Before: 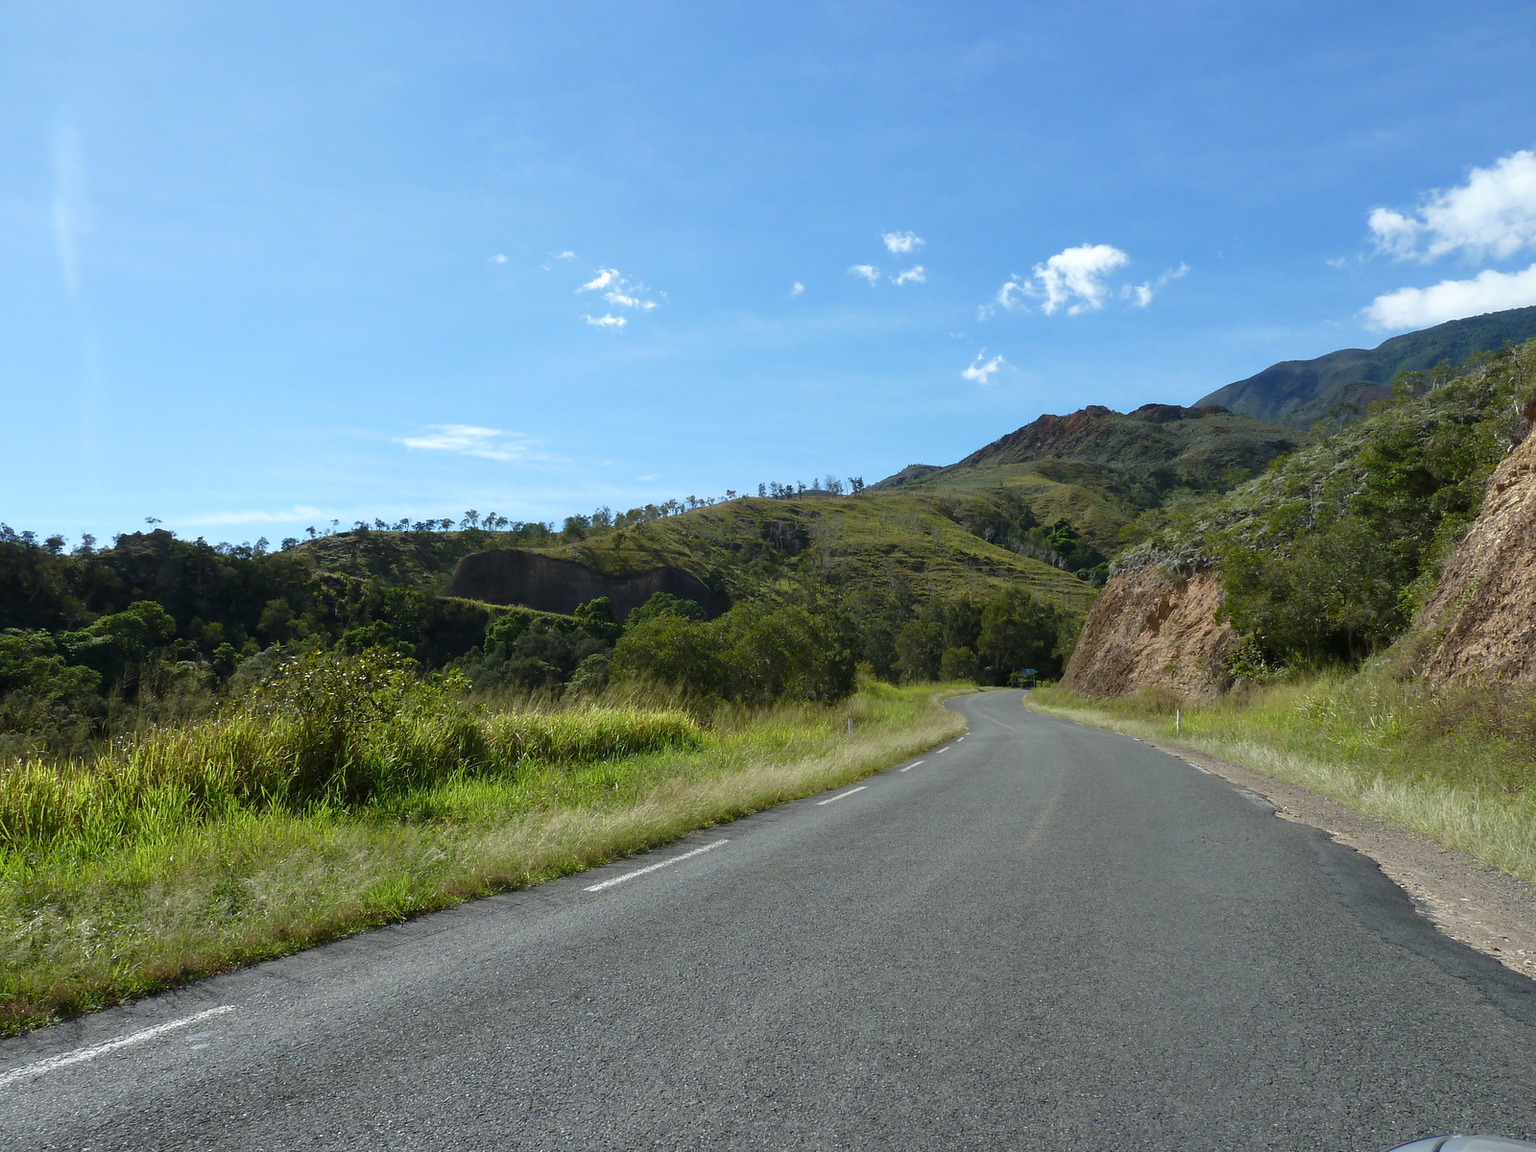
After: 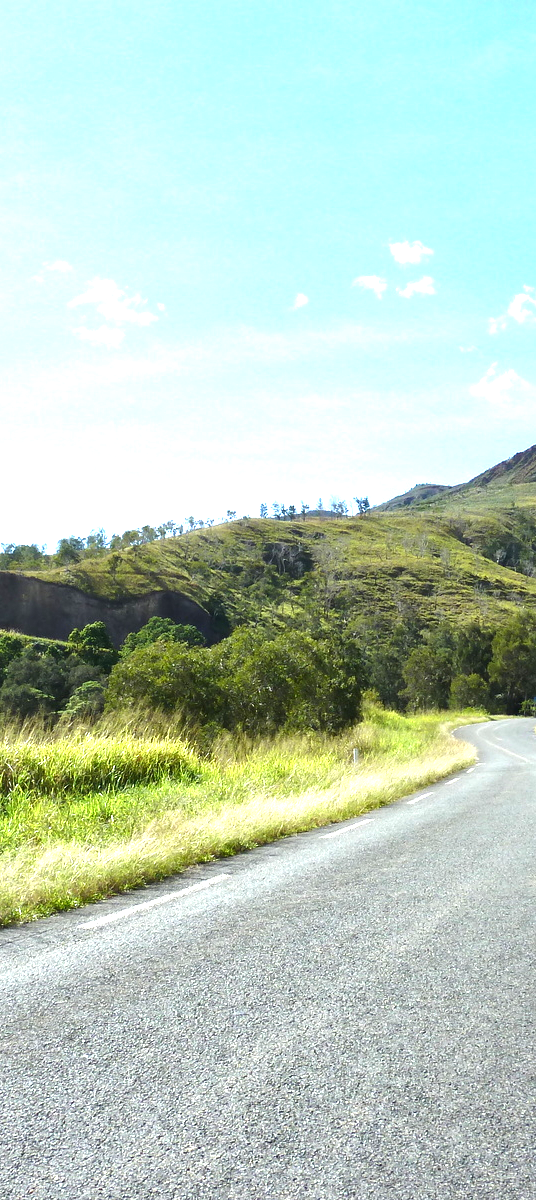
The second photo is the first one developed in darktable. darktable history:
exposure: black level correction 0, exposure 1.665 EV, compensate highlight preservation false
local contrast: mode bilateral grid, contrast 100, coarseness 100, detail 165%, midtone range 0.2
crop: left 33.169%, right 33.269%
